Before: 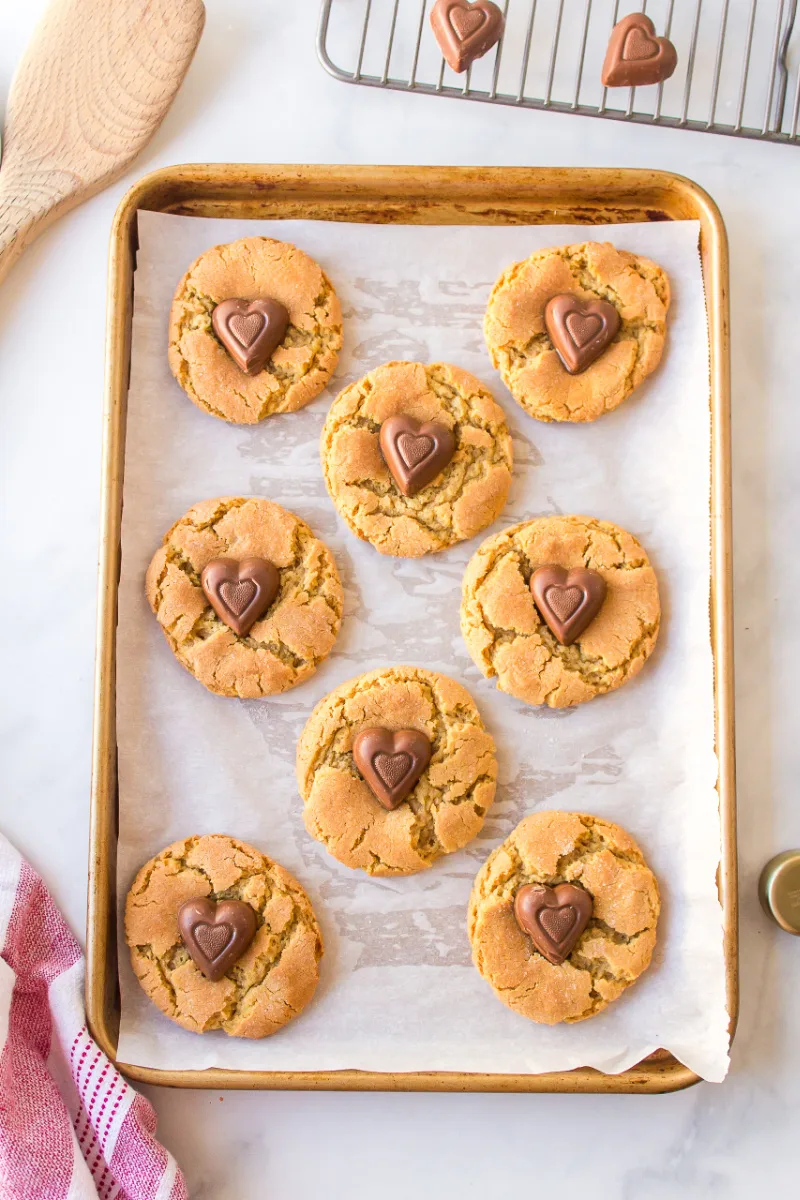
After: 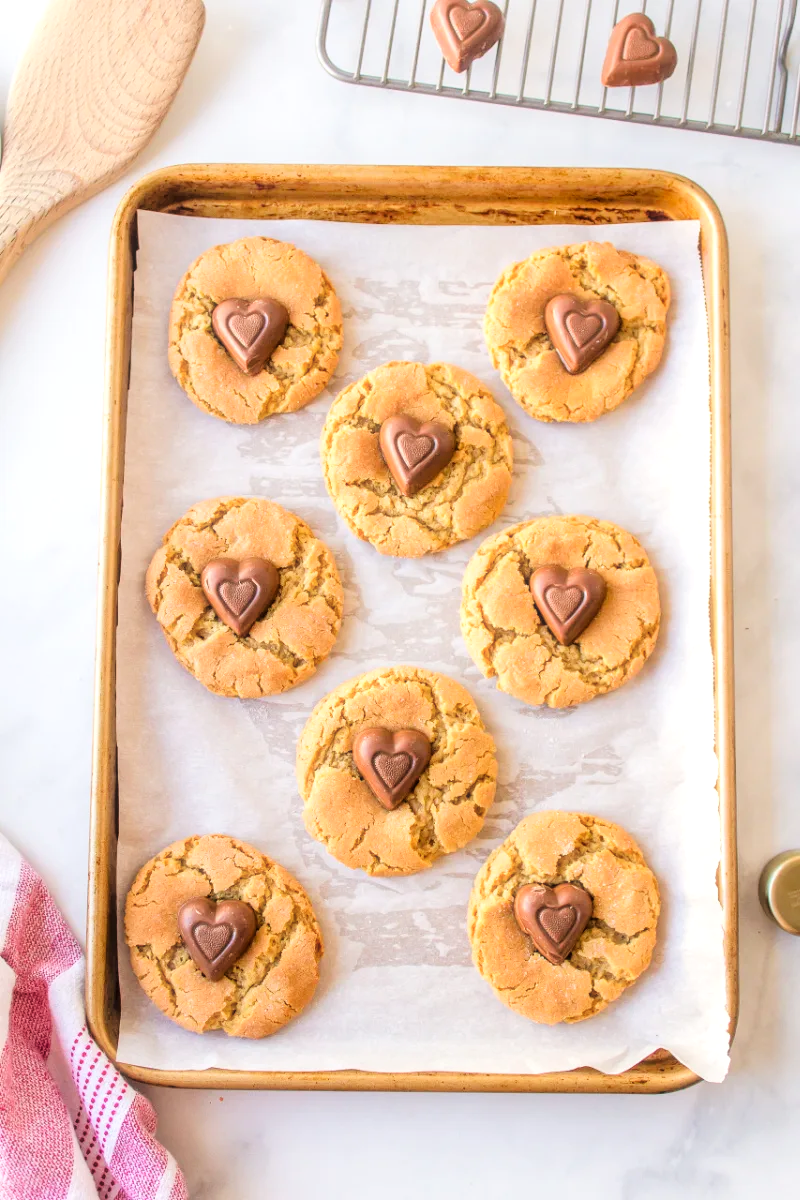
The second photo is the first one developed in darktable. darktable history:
local contrast: on, module defaults
tone curve: curves: ch0 [(0, 0) (0.003, 0.002) (0.011, 0.007) (0.025, 0.016) (0.044, 0.027) (0.069, 0.045) (0.1, 0.077) (0.136, 0.114) (0.177, 0.166) (0.224, 0.241) (0.277, 0.328) (0.335, 0.413) (0.399, 0.498) (0.468, 0.572) (0.543, 0.638) (0.623, 0.711) (0.709, 0.786) (0.801, 0.853) (0.898, 0.929) (1, 1)], color space Lab, linked channels, preserve colors none
haze removal: strength -0.091, compatibility mode true, adaptive false
